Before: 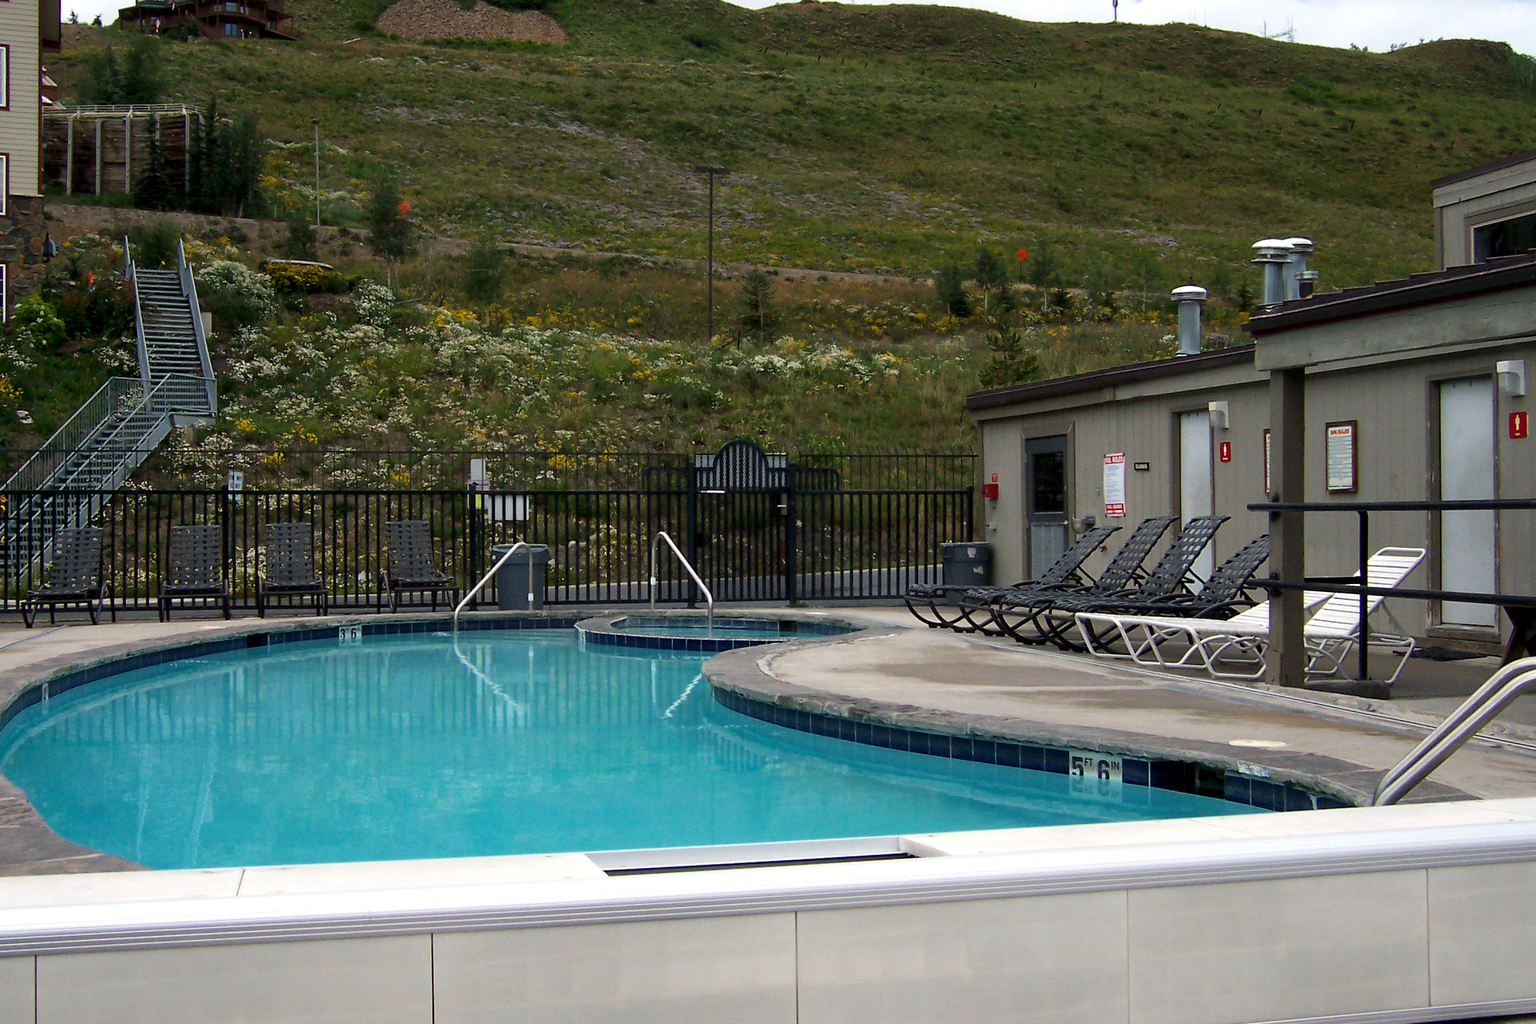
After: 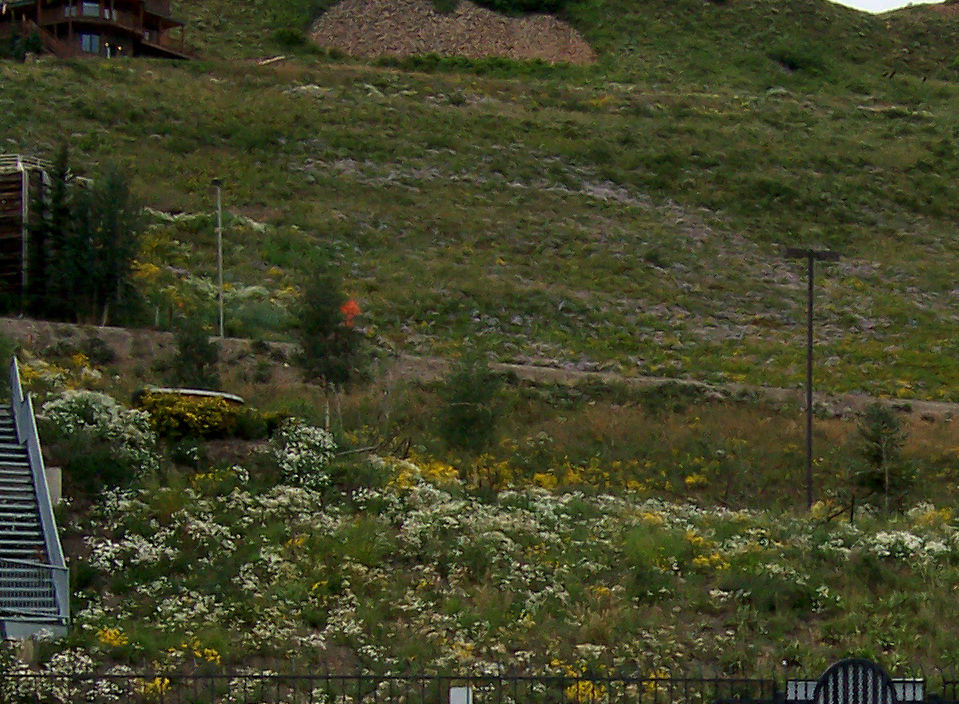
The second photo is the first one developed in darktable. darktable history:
tone equalizer: edges refinement/feathering 500, mask exposure compensation -1.57 EV, preserve details no
crop and rotate: left 11.126%, top 0.098%, right 47.21%, bottom 54.027%
